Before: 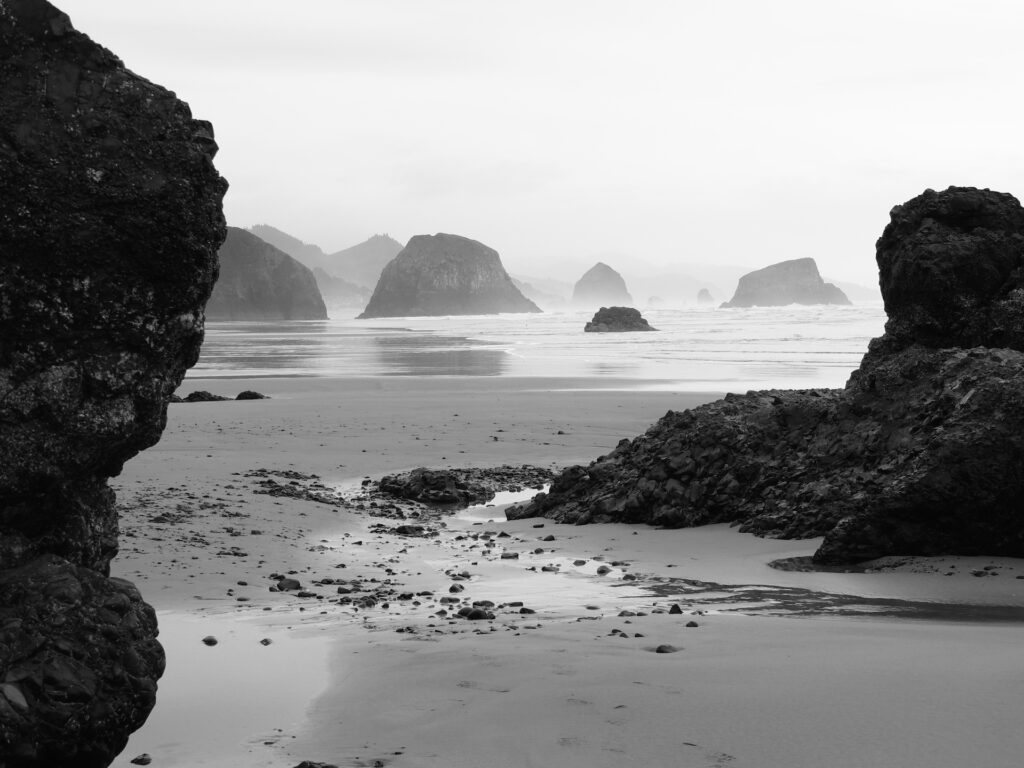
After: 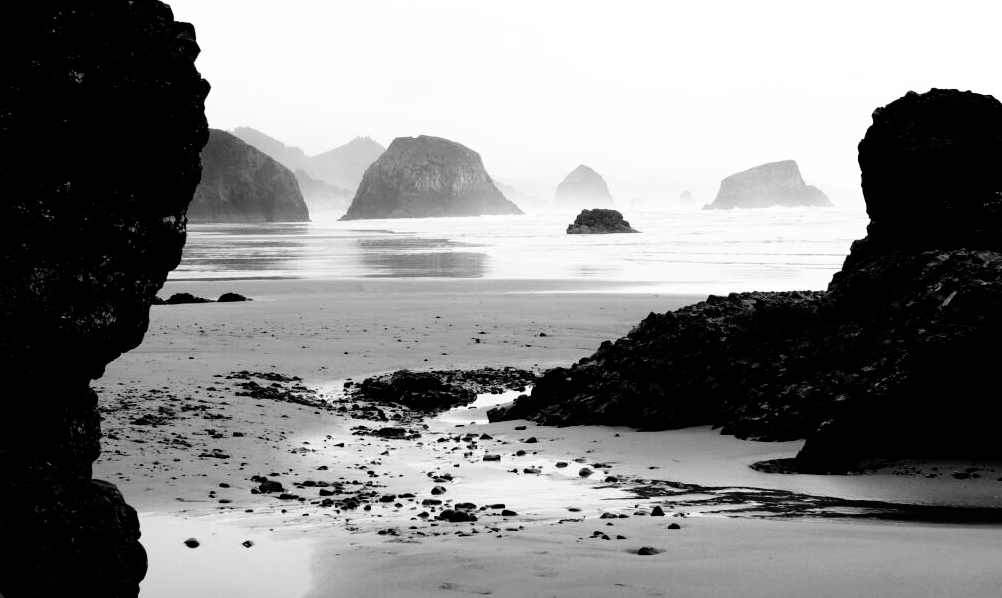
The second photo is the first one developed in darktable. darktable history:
filmic rgb: black relative exposure -3.75 EV, white relative exposure 2.4 EV, dynamic range scaling -50%, hardness 3.42, latitude 30%, contrast 1.8
crop and rotate: left 1.814%, top 12.818%, right 0.25%, bottom 9.225%
